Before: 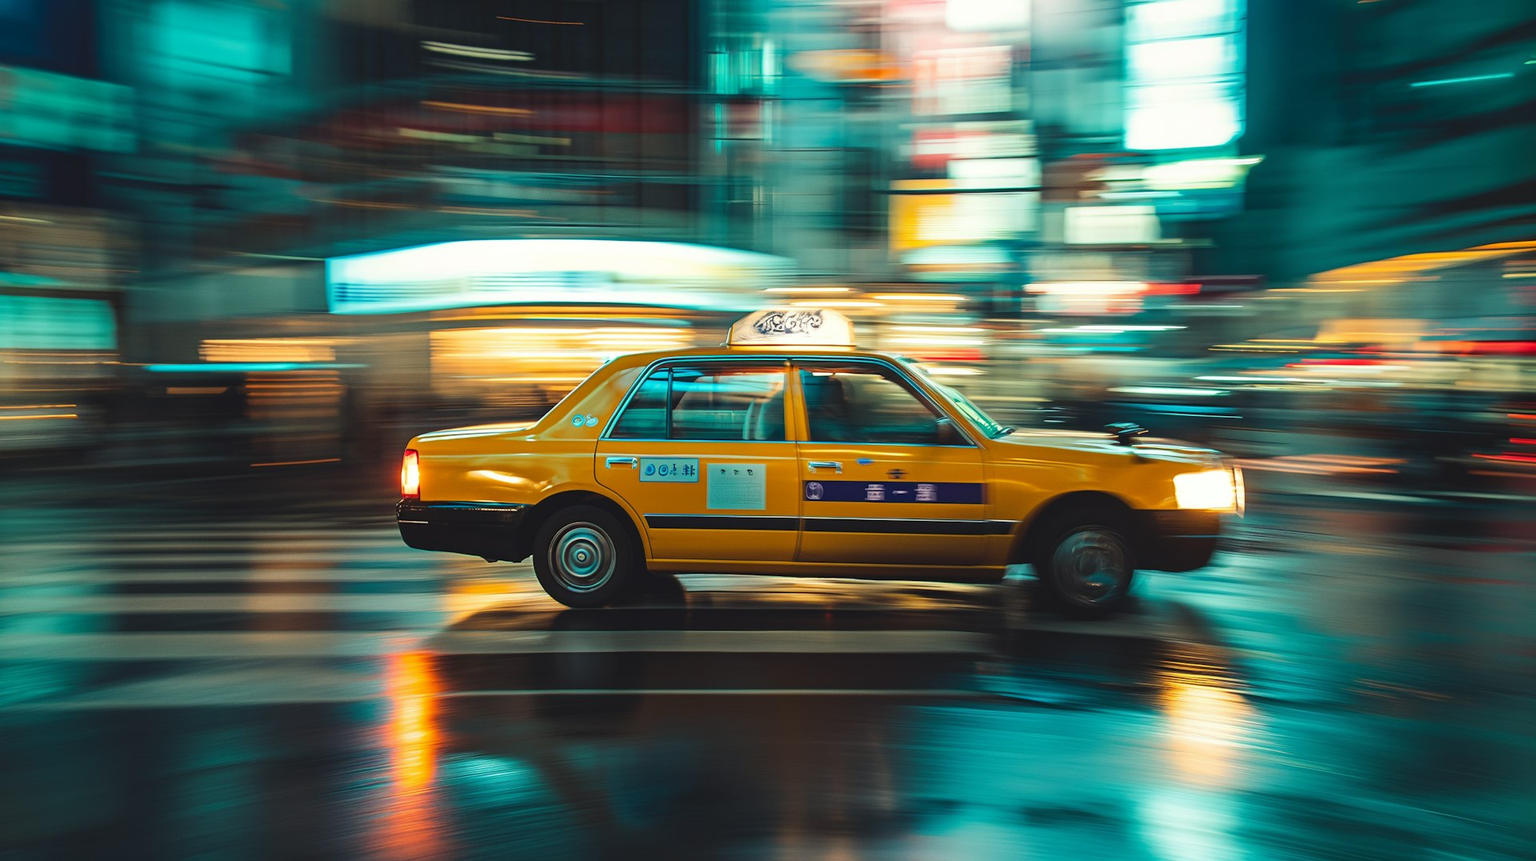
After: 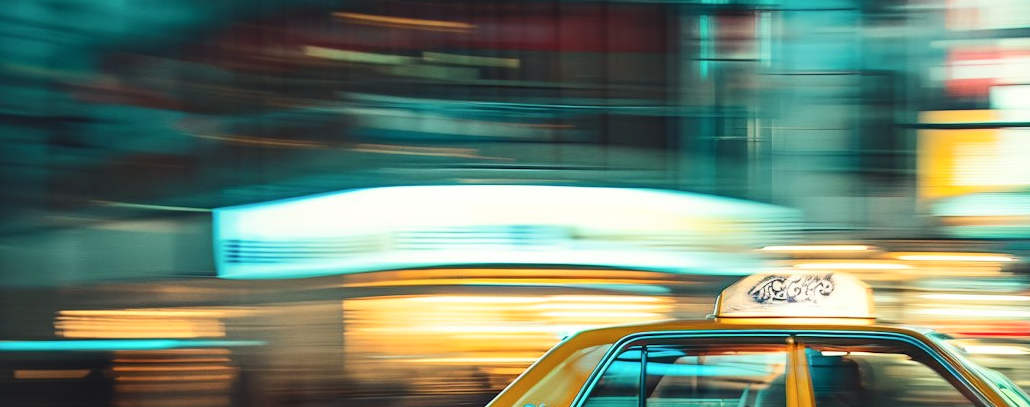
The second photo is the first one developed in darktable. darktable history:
crop: left 10.121%, top 10.631%, right 36.218%, bottom 51.526%
contrast brightness saturation: contrast 0.15, brightness 0.05
